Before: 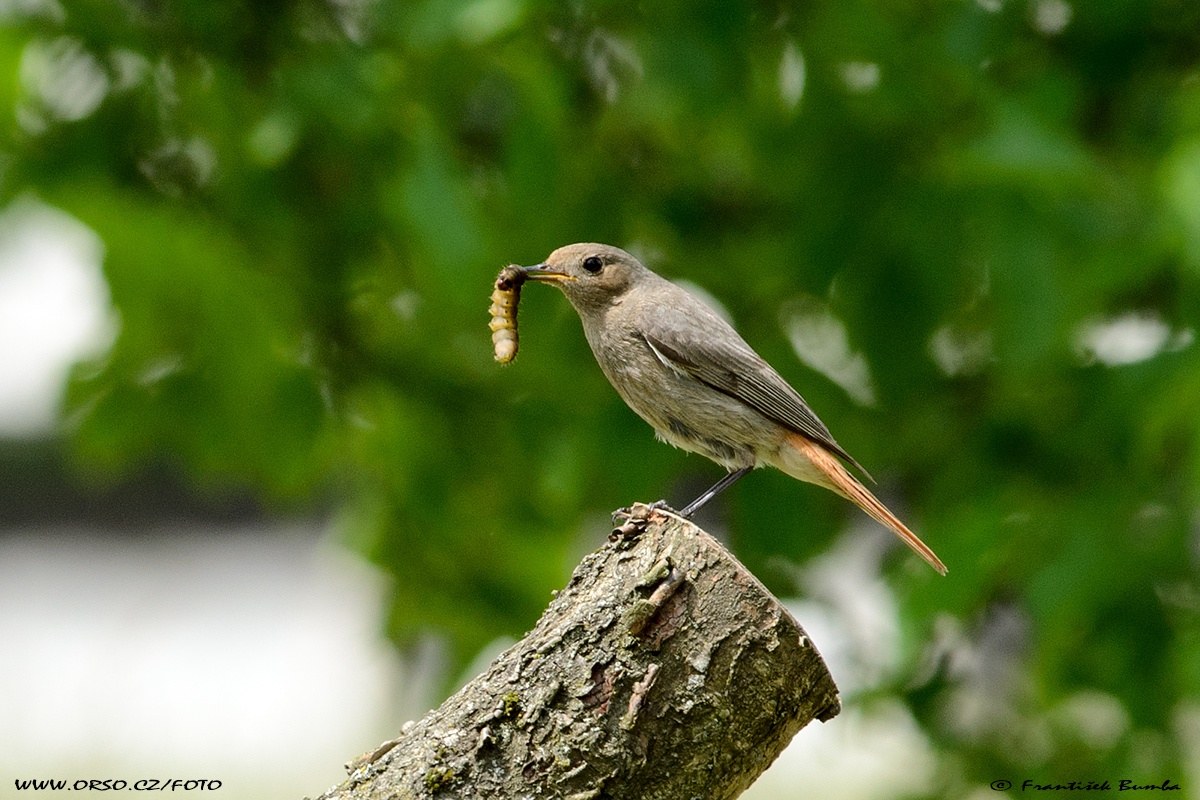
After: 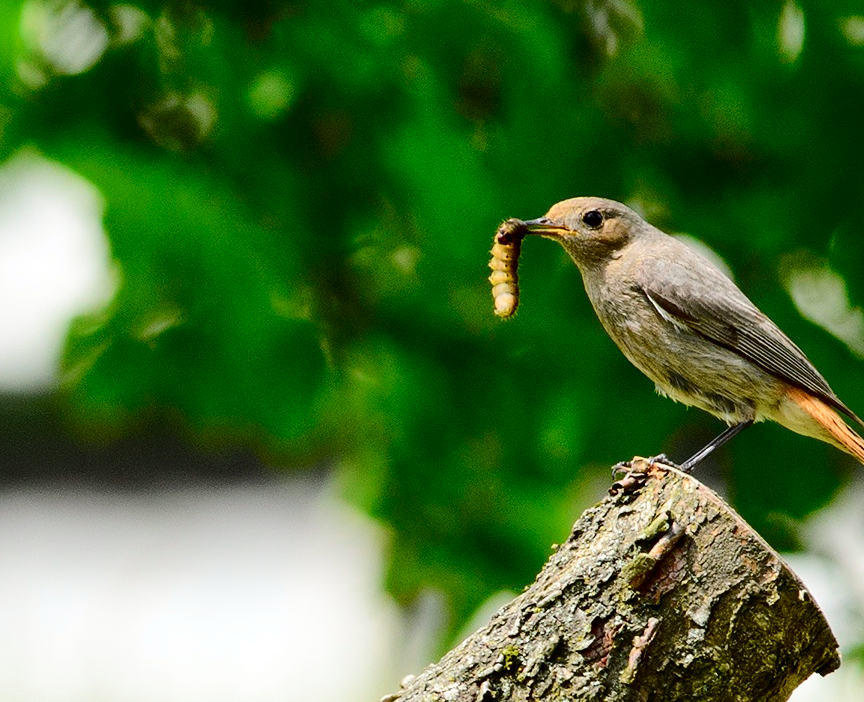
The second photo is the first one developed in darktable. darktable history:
tone curve: curves: ch0 [(0, 0) (0.126, 0.061) (0.338, 0.285) (0.494, 0.518) (0.703, 0.762) (1, 1)]; ch1 [(0, 0) (0.389, 0.313) (0.457, 0.442) (0.5, 0.501) (0.55, 0.578) (1, 1)]; ch2 [(0, 0) (0.44, 0.424) (0.501, 0.499) (0.557, 0.564) (0.613, 0.67) (0.707, 0.746) (1, 1)], color space Lab, independent channels, preserve colors none
crop: top 5.803%, right 27.864%, bottom 5.804%
